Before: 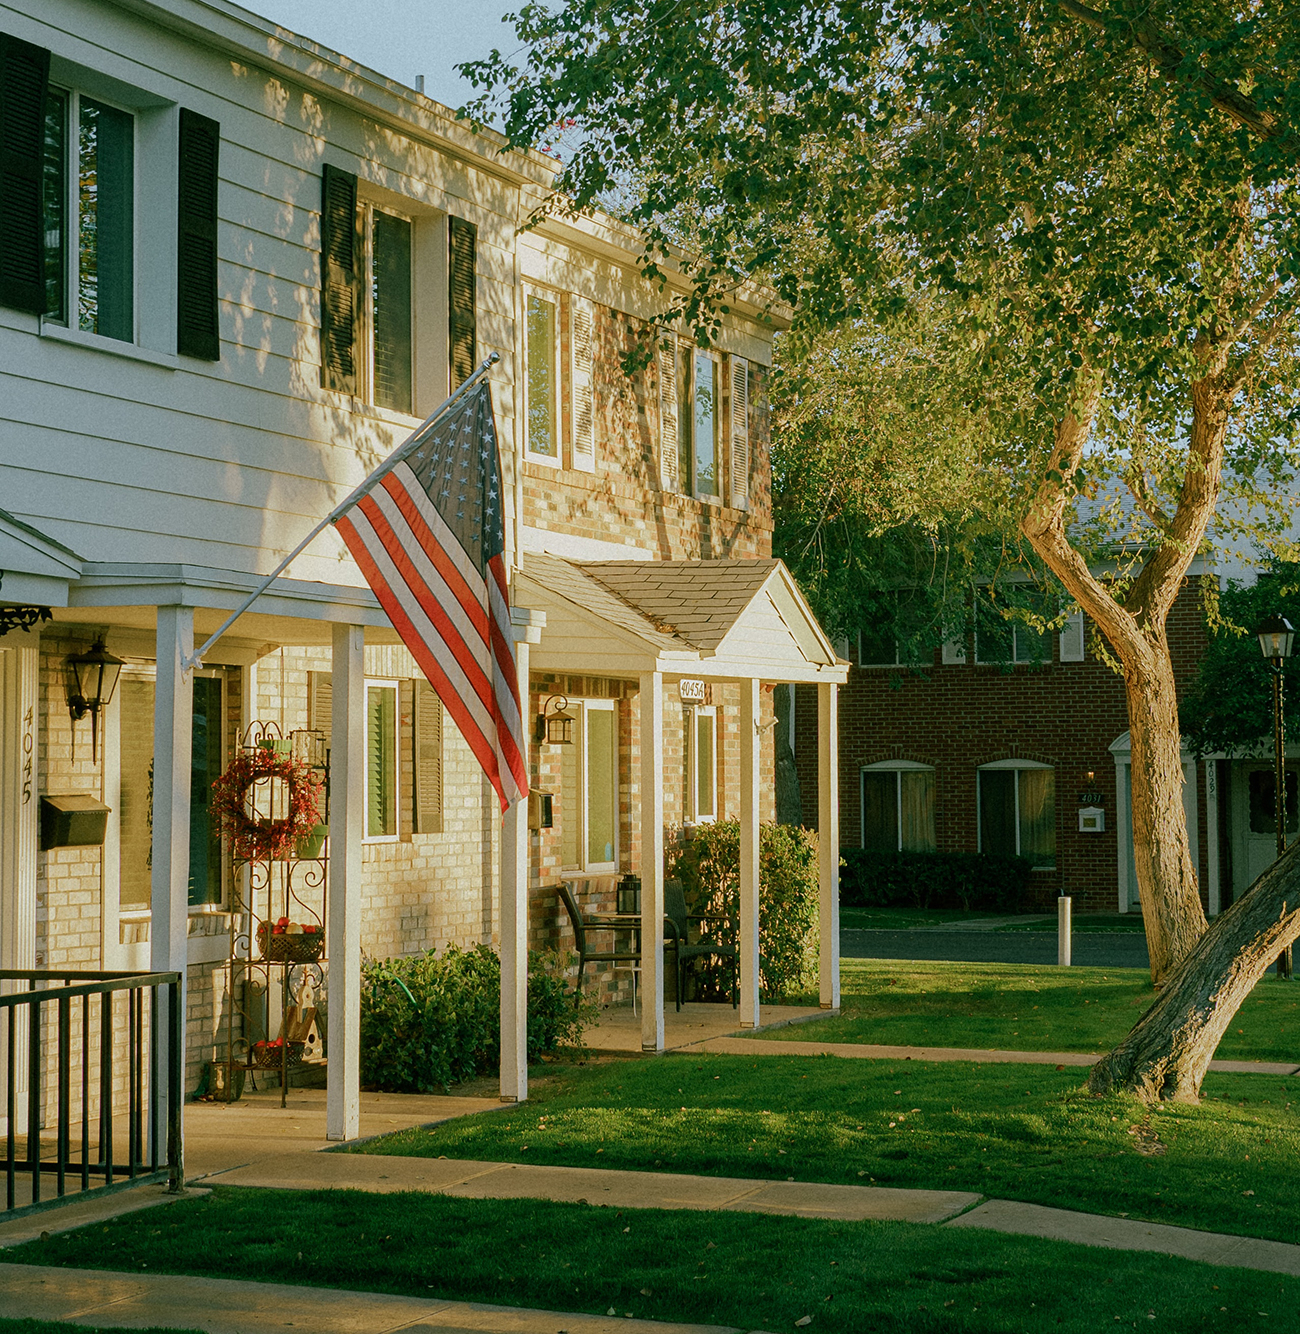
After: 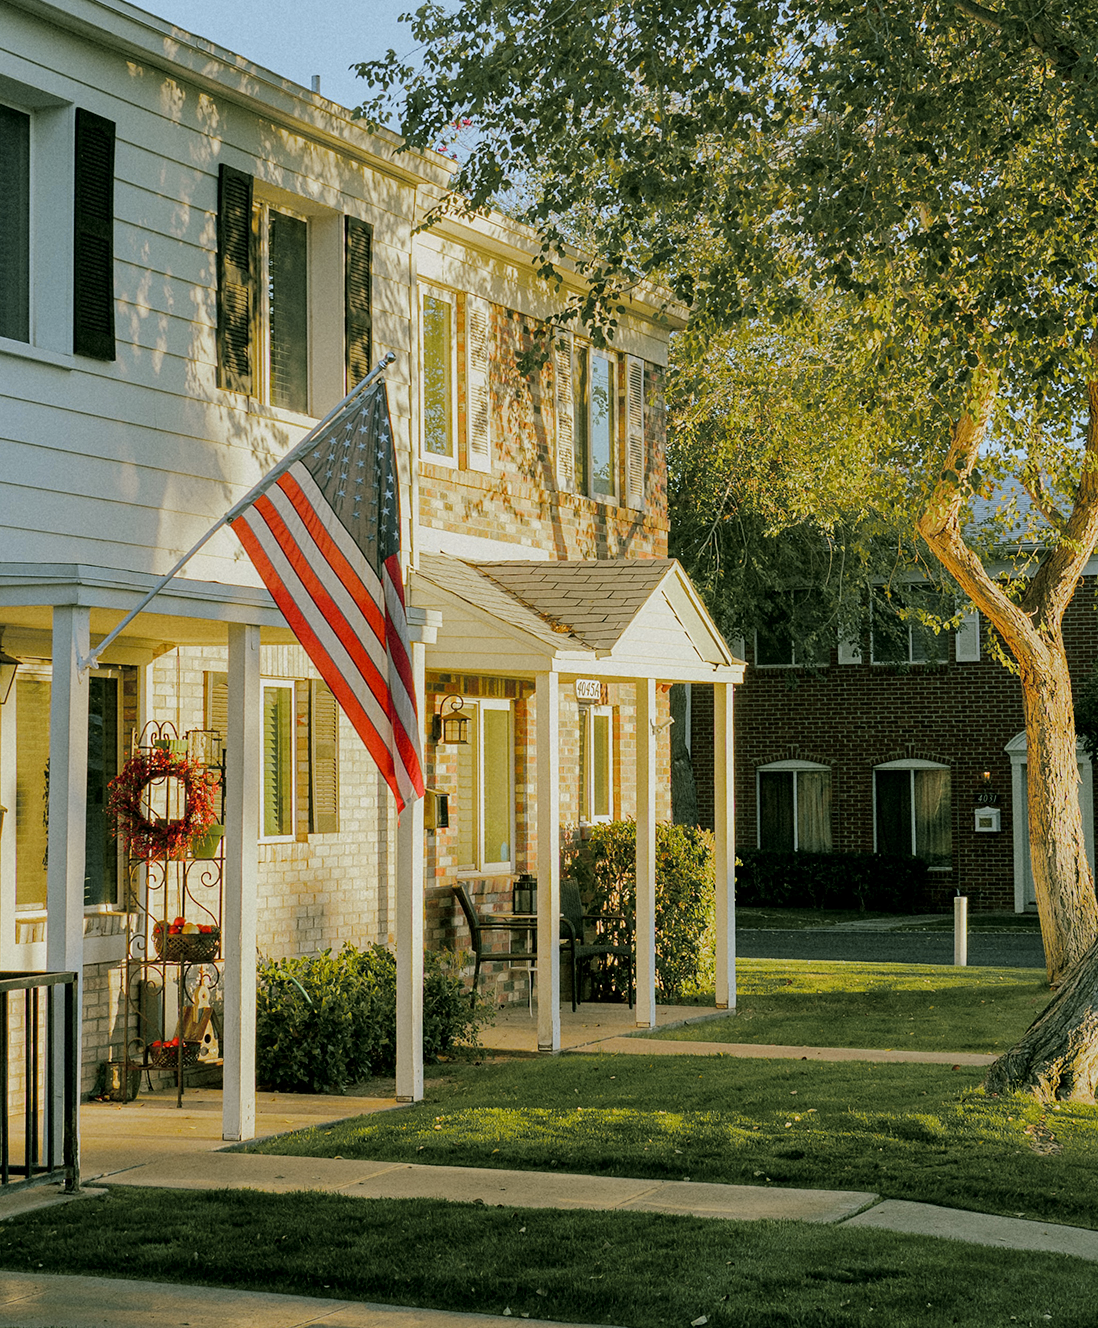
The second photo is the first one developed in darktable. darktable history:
tone curve: curves: ch0 [(0, 0) (0.07, 0.052) (0.23, 0.254) (0.486, 0.53) (0.822, 0.825) (0.994, 0.955)]; ch1 [(0, 0) (0.226, 0.261) (0.379, 0.442) (0.469, 0.472) (0.495, 0.495) (0.514, 0.504) (0.561, 0.568) (0.59, 0.612) (1, 1)]; ch2 [(0, 0) (0.269, 0.299) (0.459, 0.441) (0.498, 0.499) (0.523, 0.52) (0.586, 0.569) (0.635, 0.617) (0.659, 0.681) (0.718, 0.764) (1, 1)], color space Lab, independent channels, preserve colors none
crop: left 8.026%, right 7.374%
levels: levels [0.016, 0.492, 0.969]
shadows and highlights: shadows 43.71, white point adjustment -1.46, soften with gaussian
